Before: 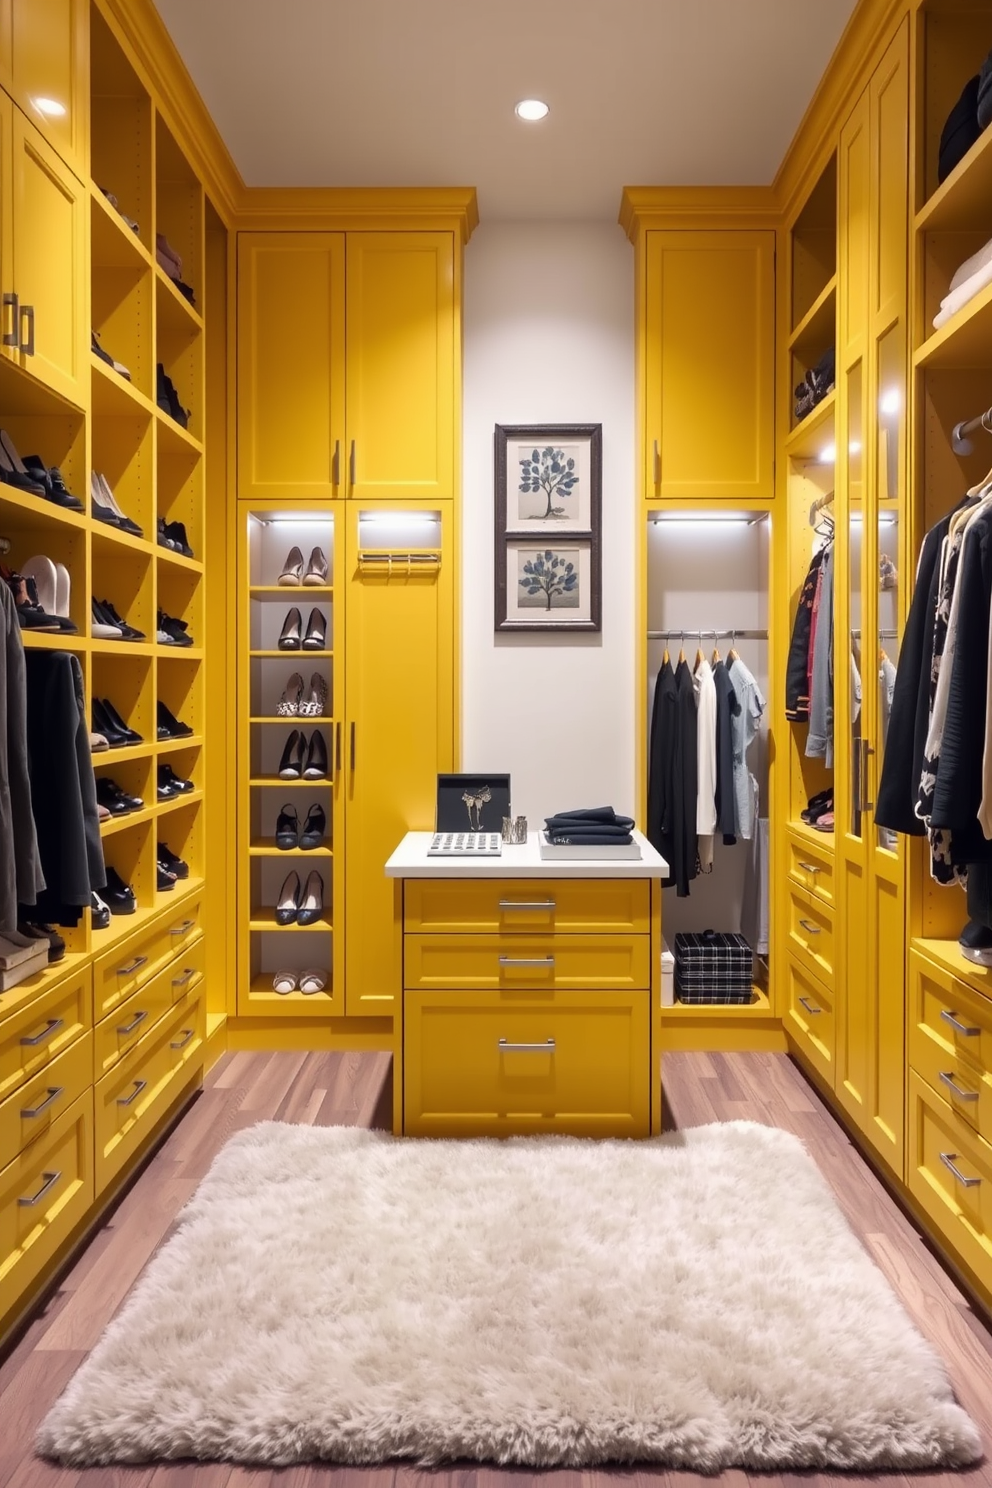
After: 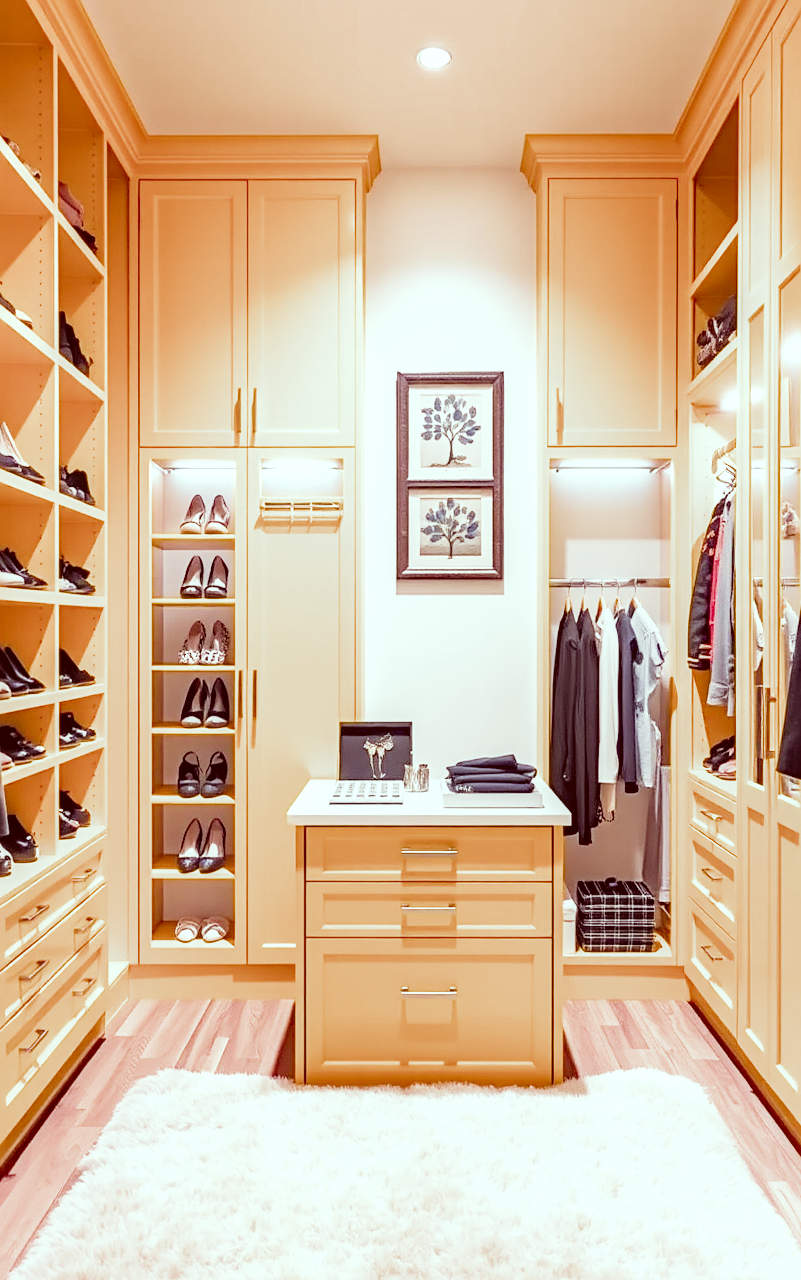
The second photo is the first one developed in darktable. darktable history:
exposure: black level correction 0, exposure 1.905 EV, compensate highlight preservation false
sharpen: radius 2.12, amount 0.381, threshold 0.116
crop: left 9.941%, top 3.521%, right 9.229%, bottom 9.466%
filmic rgb: black relative exposure -7.65 EV, white relative exposure 4.56 EV, hardness 3.61, add noise in highlights 0, color science v3 (2019), use custom middle-gray values true, contrast in highlights soft
local contrast: highlights 56%, shadows 53%, detail 130%, midtone range 0.449
color correction: highlights a* -7.26, highlights b* -0.218, shadows a* 20.84, shadows b* 12.2
haze removal: strength 0.3, distance 0.251, compatibility mode true, adaptive false
